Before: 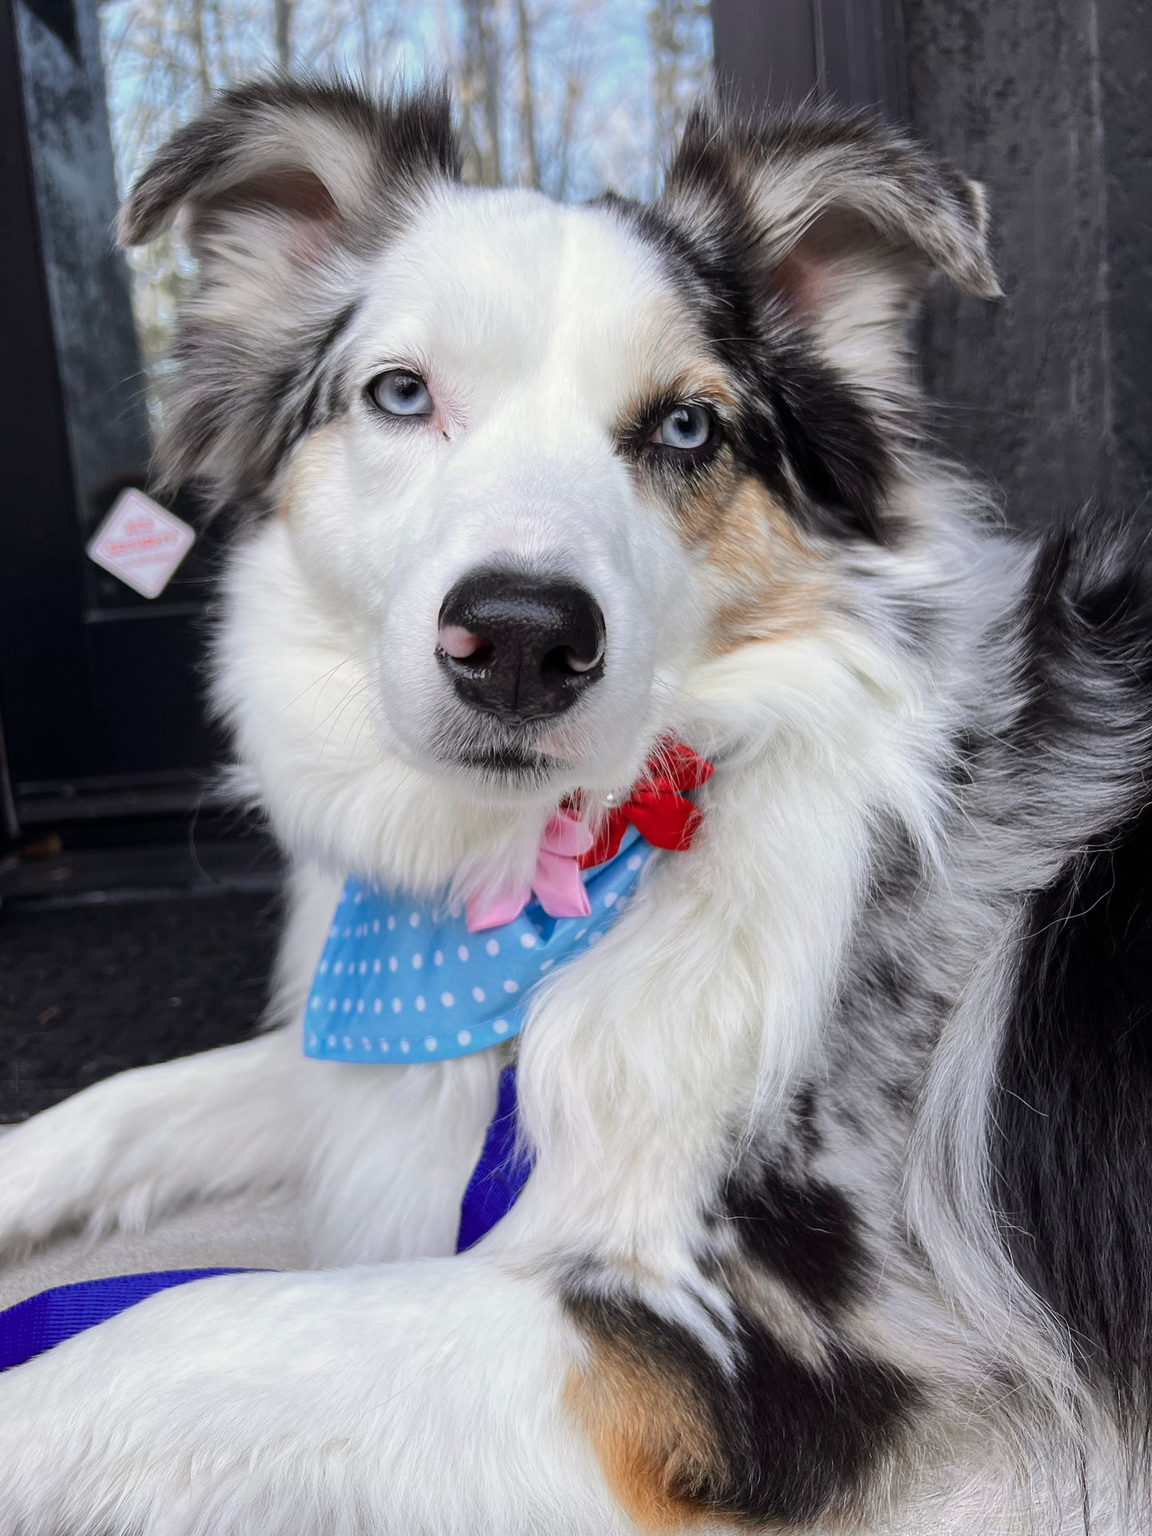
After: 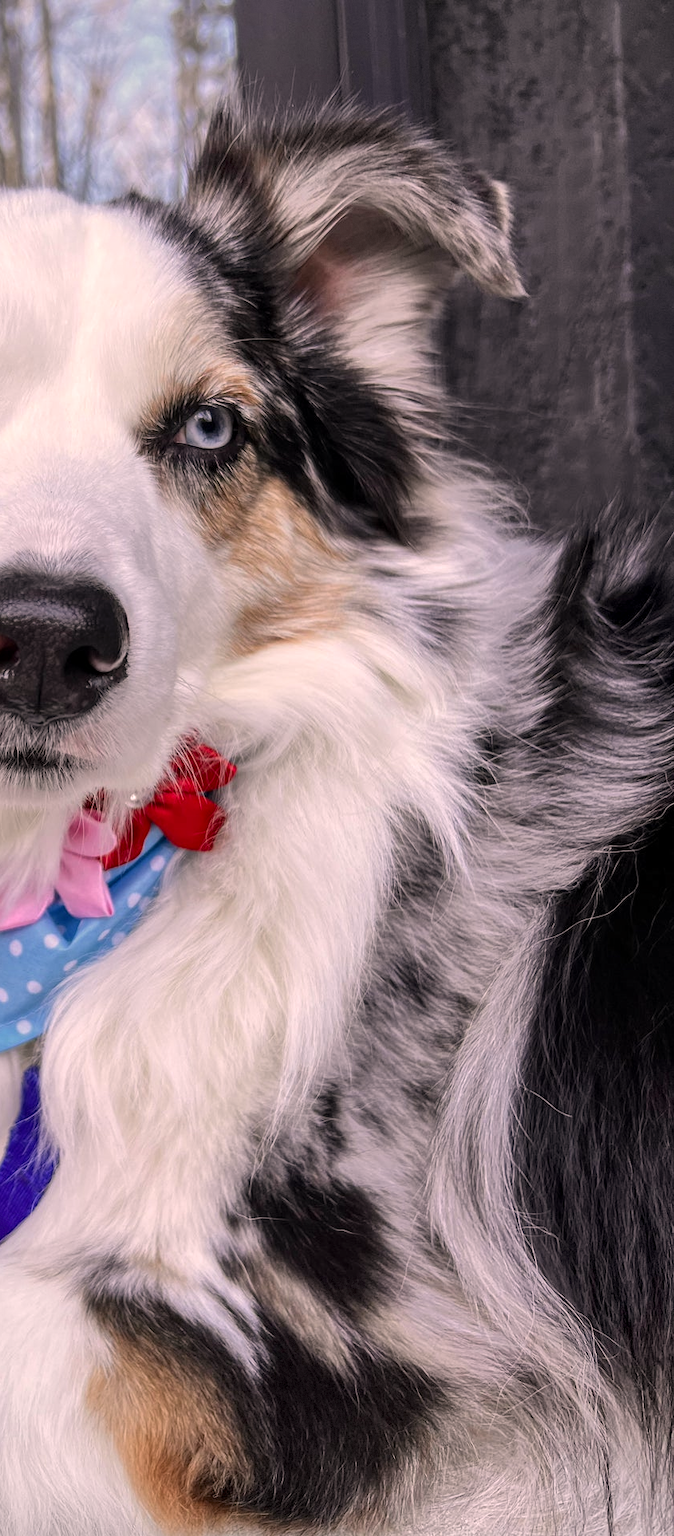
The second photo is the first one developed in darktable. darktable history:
color correction: highlights a* 12.23, highlights b* 5.41
vignetting: fall-off start 85%, fall-off radius 80%, brightness -0.182, saturation -0.3, width/height ratio 1.219, dithering 8-bit output, unbound false
local contrast: on, module defaults
crop: left 41.402%
